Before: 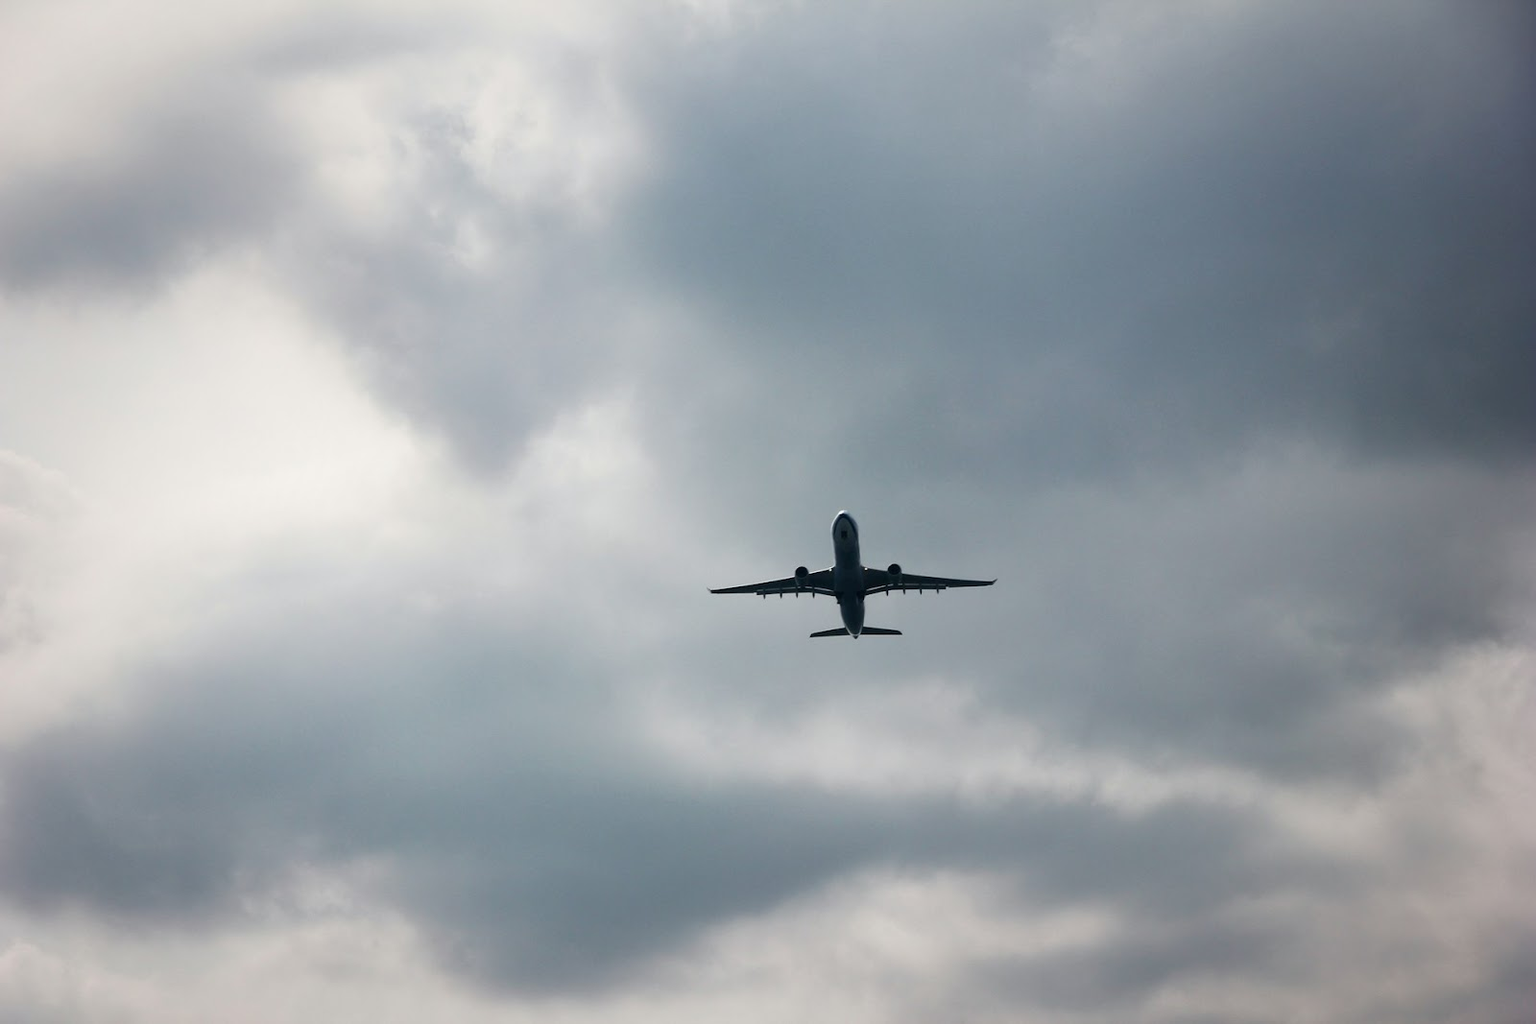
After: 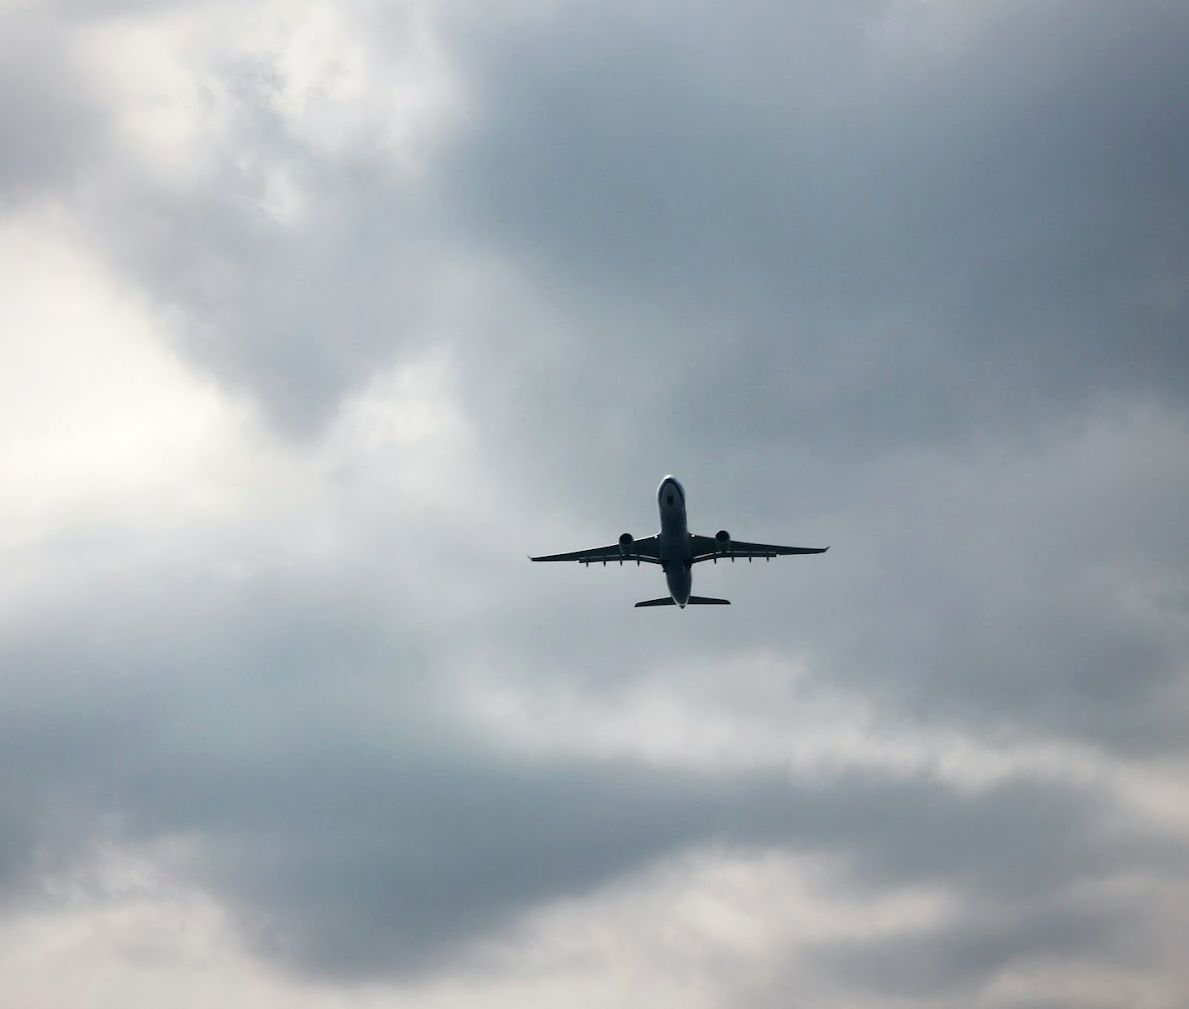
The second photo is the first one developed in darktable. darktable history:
crop and rotate: left 13.14%, top 5.349%, right 12.546%
exposure: exposure 0.154 EV, compensate highlight preservation false
